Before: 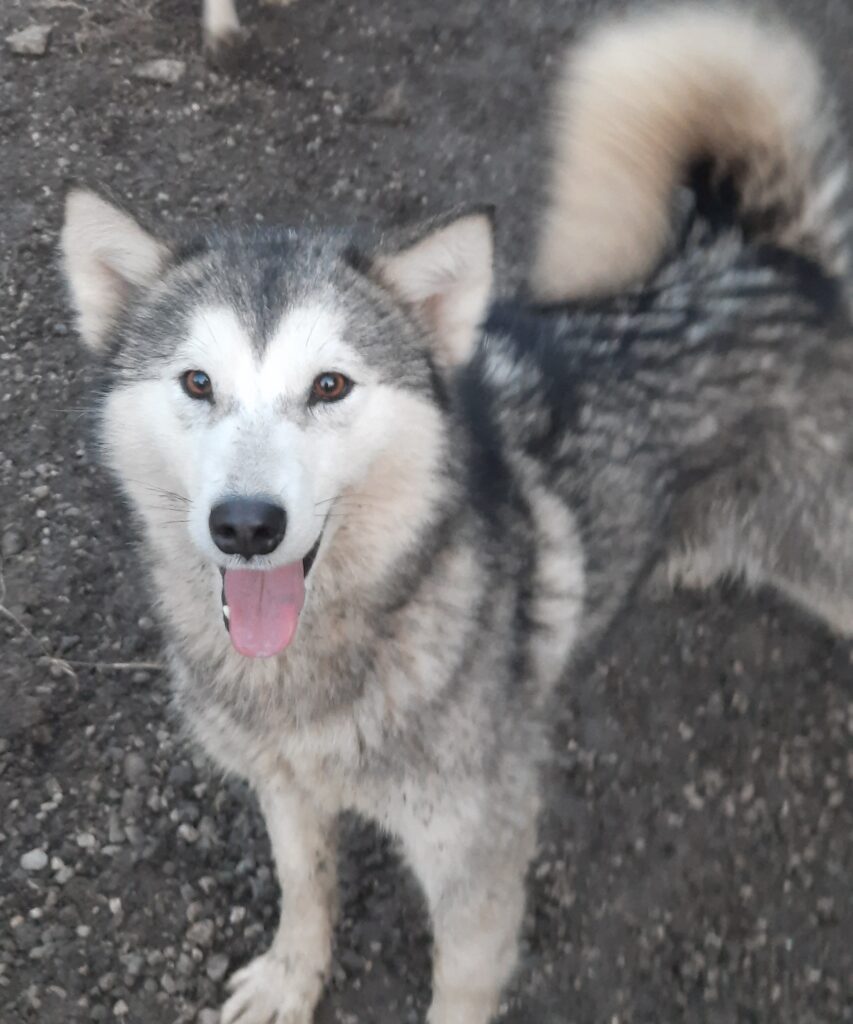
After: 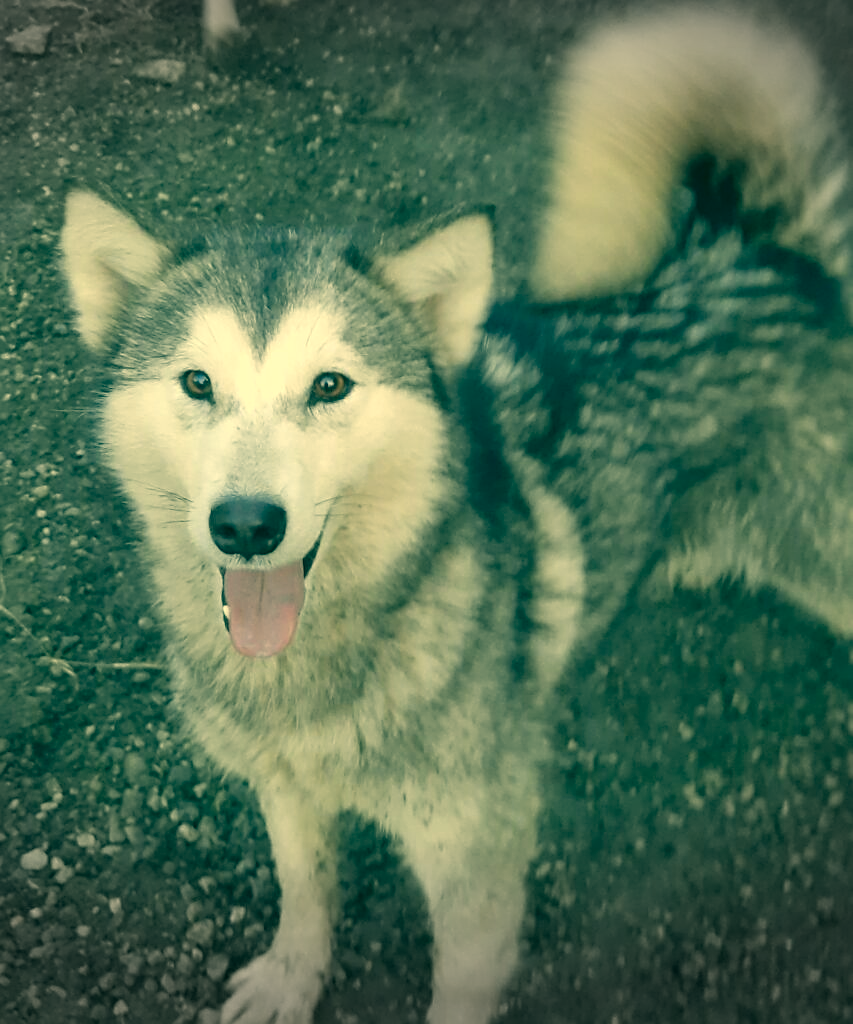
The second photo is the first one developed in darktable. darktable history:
sharpen: on, module defaults
color correction: highlights a* 1.96, highlights b* 34.17, shadows a* -36.2, shadows b* -5.3
vignetting: fall-off start 99.91%, center (-0.033, -0.046), width/height ratio 1.324
